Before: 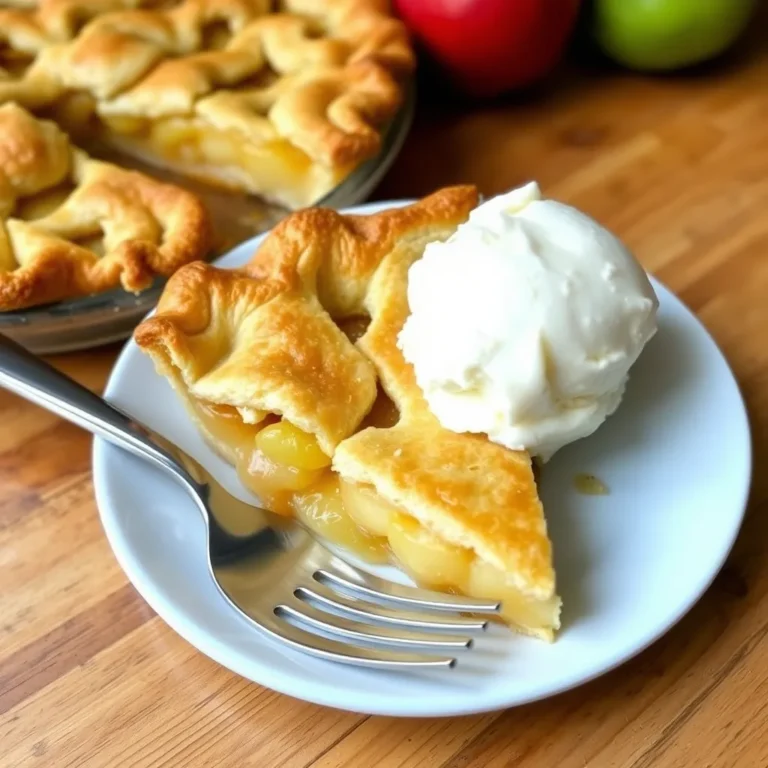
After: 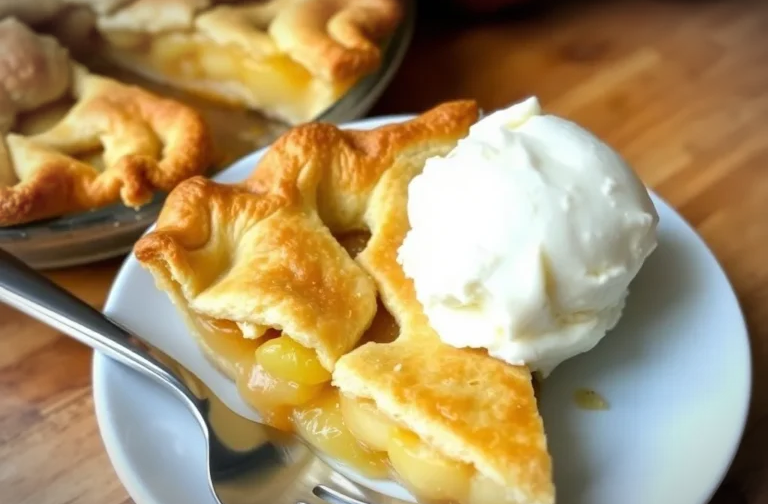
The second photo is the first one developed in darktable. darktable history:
vignetting: fall-off start 86.2%, automatic ratio true
crop: top 11.144%, bottom 22.539%
